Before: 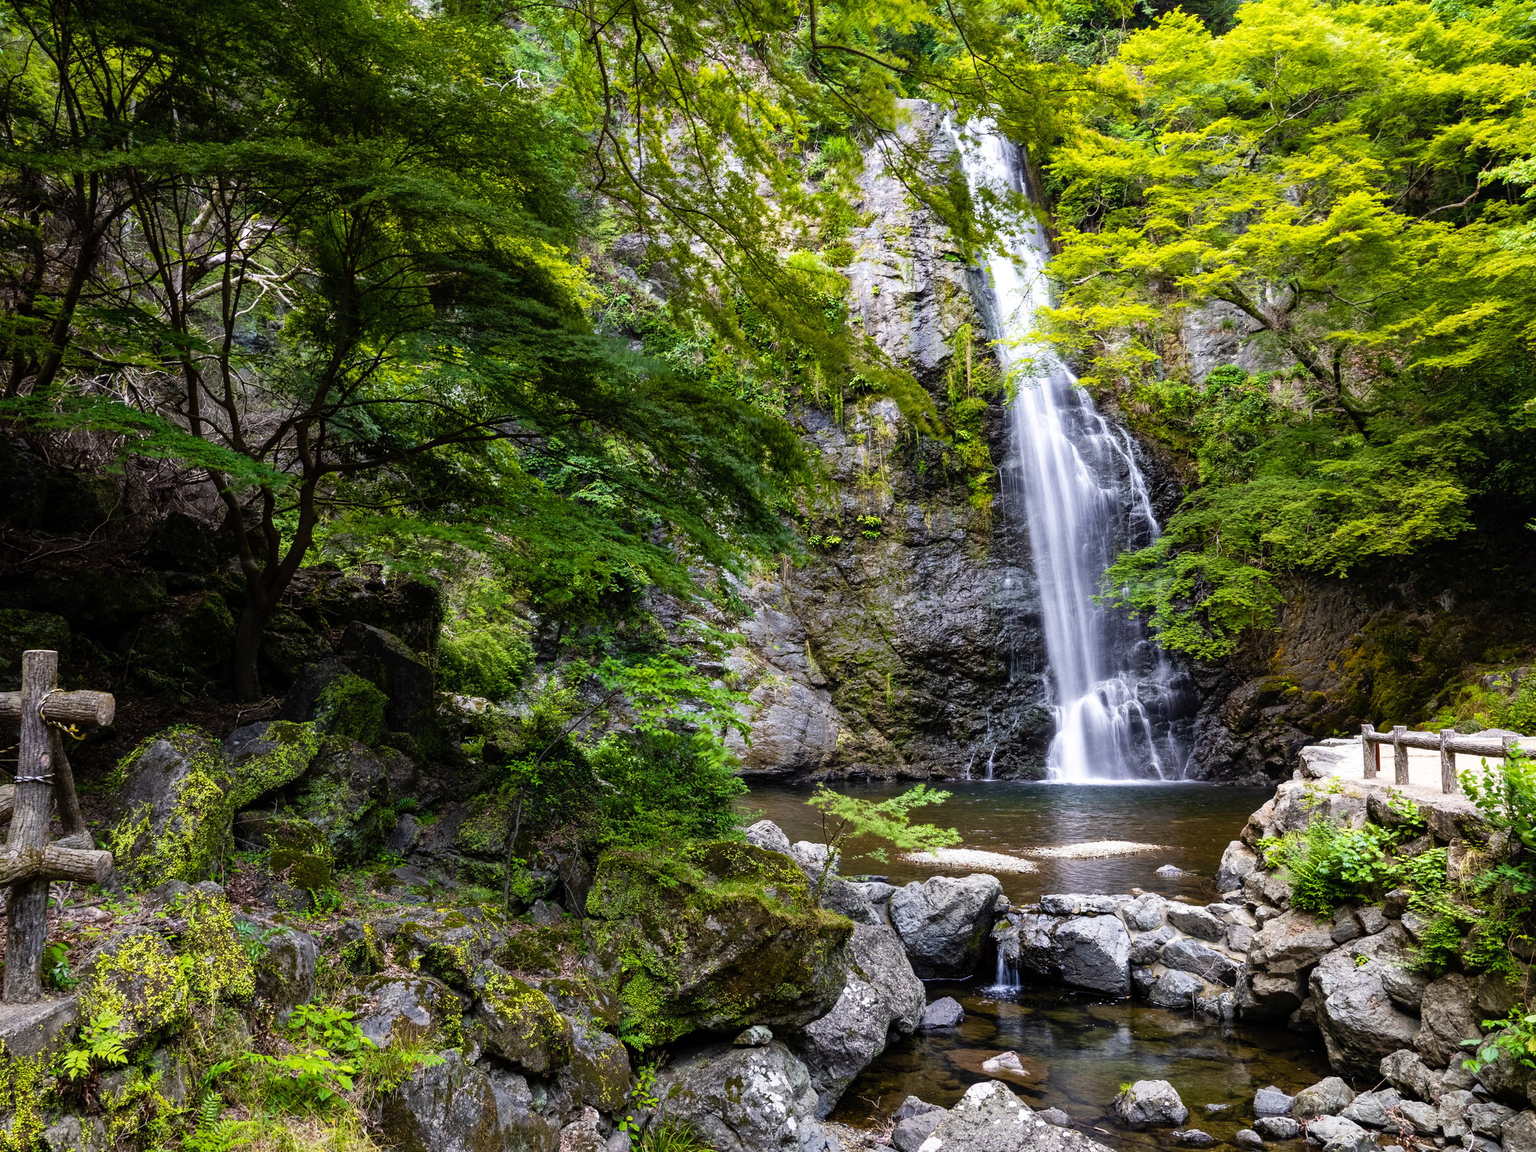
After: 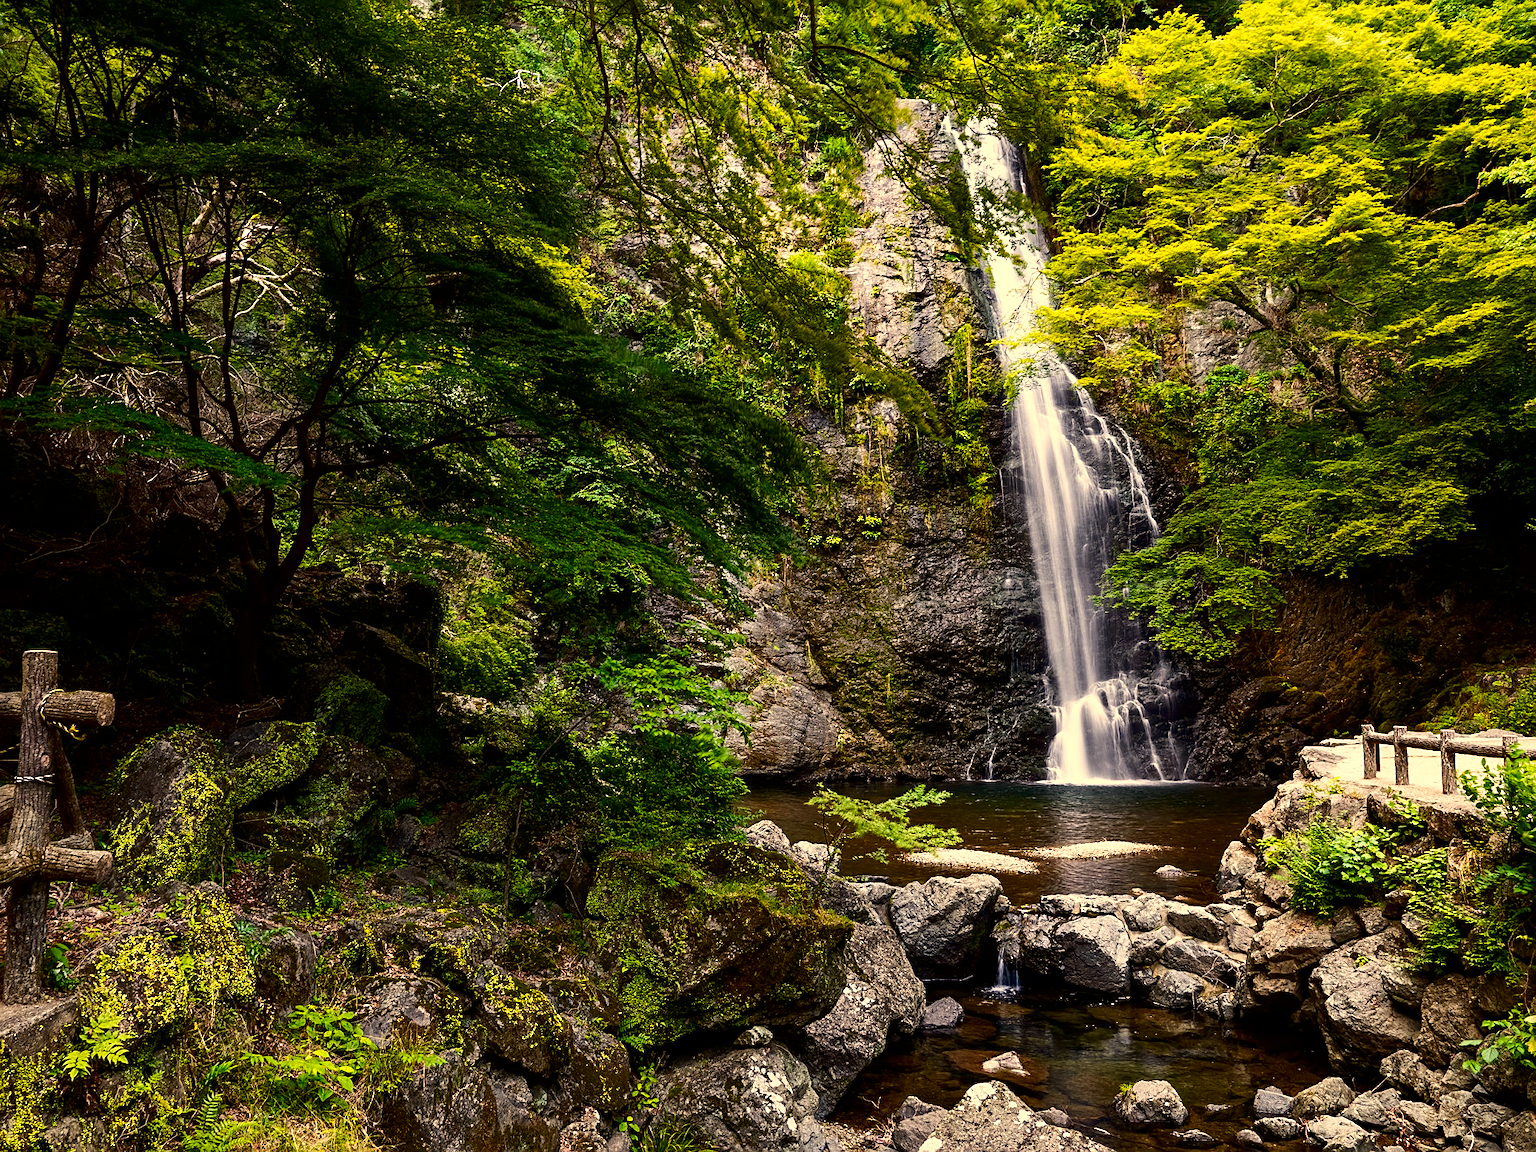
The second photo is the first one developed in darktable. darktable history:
sharpen: on, module defaults
contrast brightness saturation: contrast 0.13, brightness -0.24, saturation 0.14
white balance: red 1.123, blue 0.83
